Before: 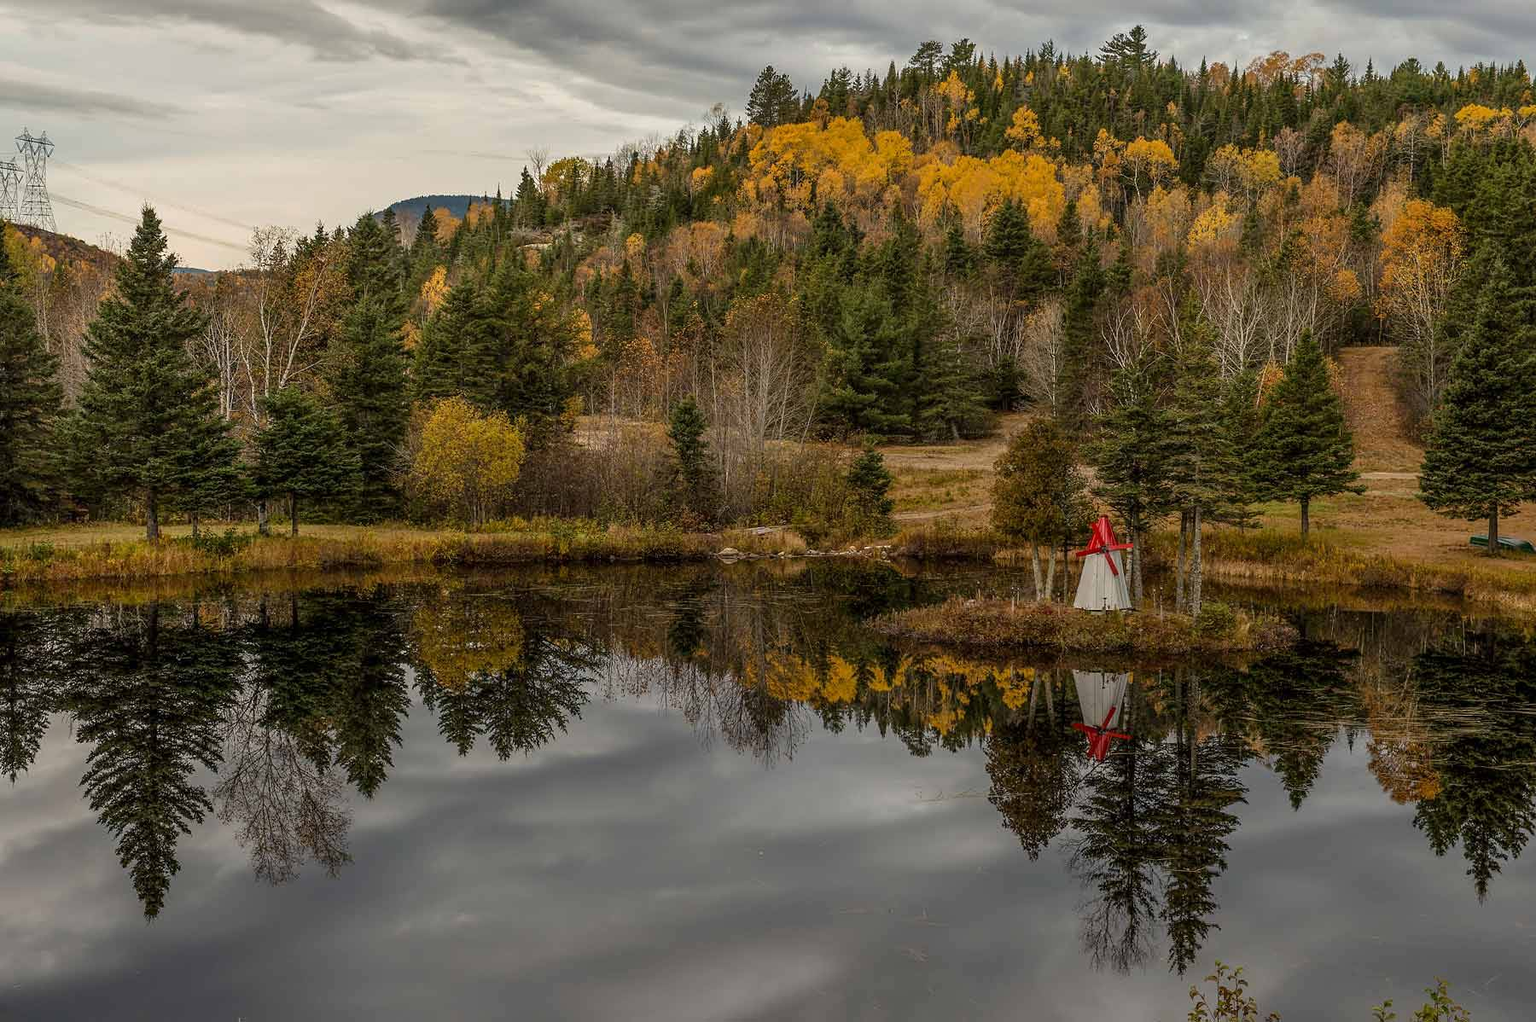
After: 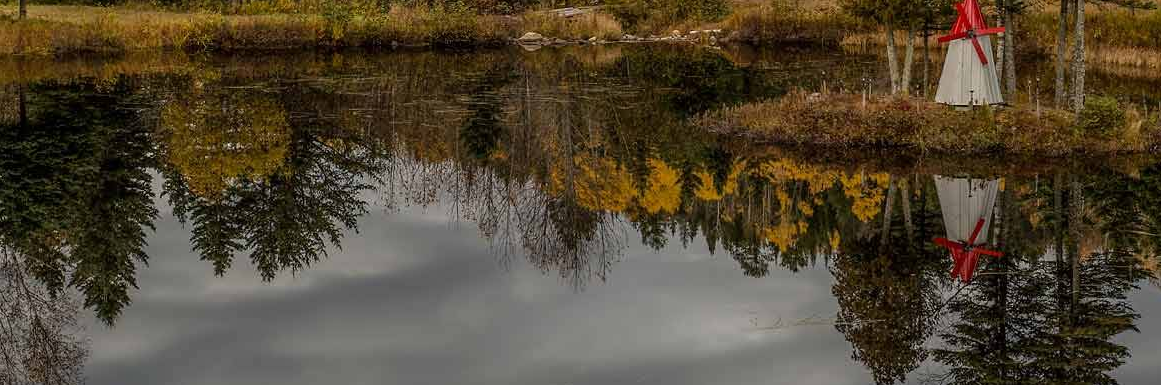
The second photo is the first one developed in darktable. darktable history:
crop: left 17.999%, top 50.967%, right 17.453%, bottom 16.845%
